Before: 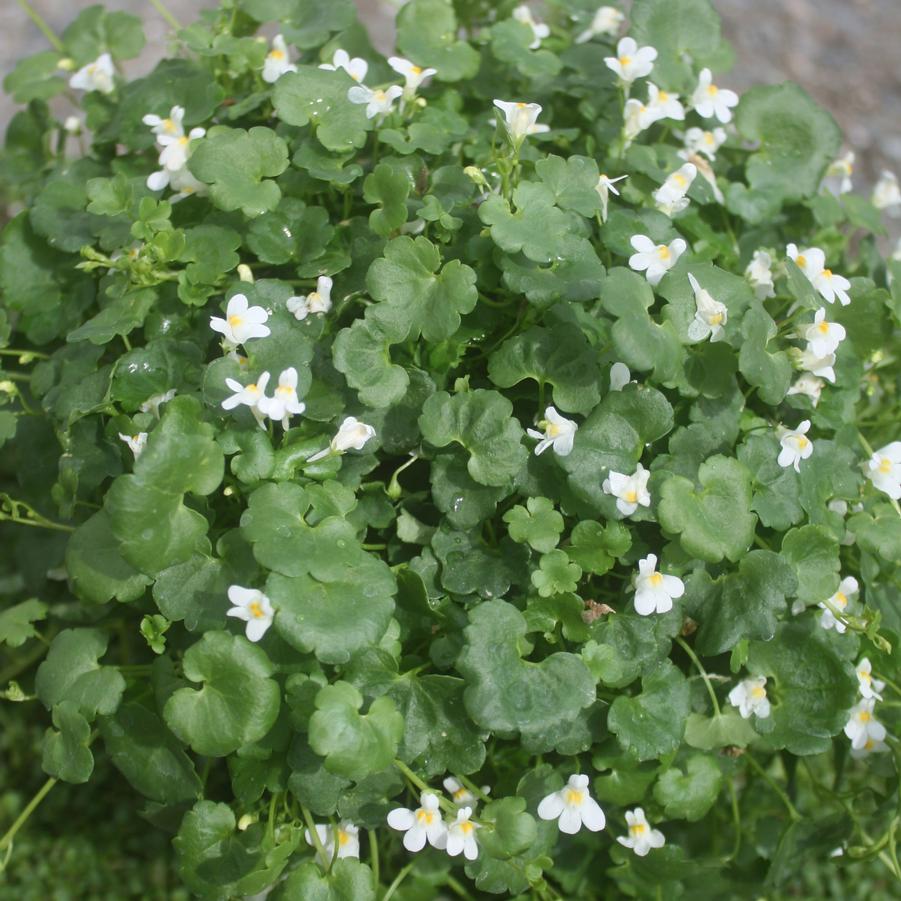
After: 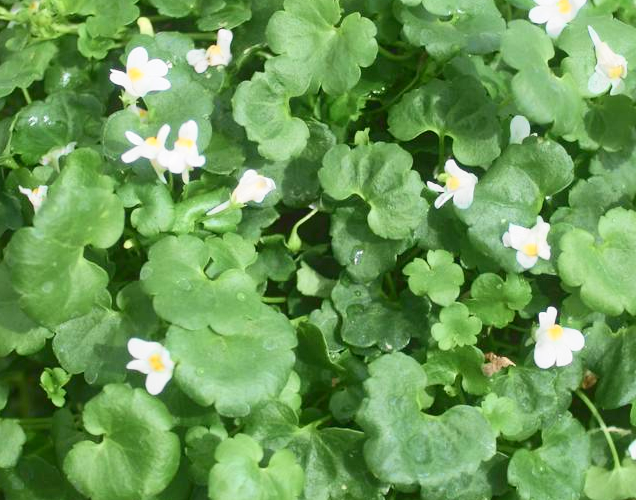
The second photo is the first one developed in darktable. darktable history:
tone curve: curves: ch0 [(0, 0) (0.055, 0.057) (0.258, 0.307) (0.434, 0.543) (0.517, 0.657) (0.745, 0.874) (1, 1)]; ch1 [(0, 0) (0.346, 0.307) (0.418, 0.383) (0.46, 0.439) (0.482, 0.493) (0.502, 0.503) (0.517, 0.514) (0.55, 0.561) (0.588, 0.603) (0.646, 0.688) (1, 1)]; ch2 [(0, 0) (0.346, 0.34) (0.431, 0.45) (0.485, 0.499) (0.5, 0.503) (0.527, 0.525) (0.545, 0.562) (0.679, 0.706) (1, 1)], color space Lab, independent channels, preserve colors none
crop: left 11.102%, top 27.452%, right 18.308%, bottom 16.988%
exposure: compensate highlight preservation false
